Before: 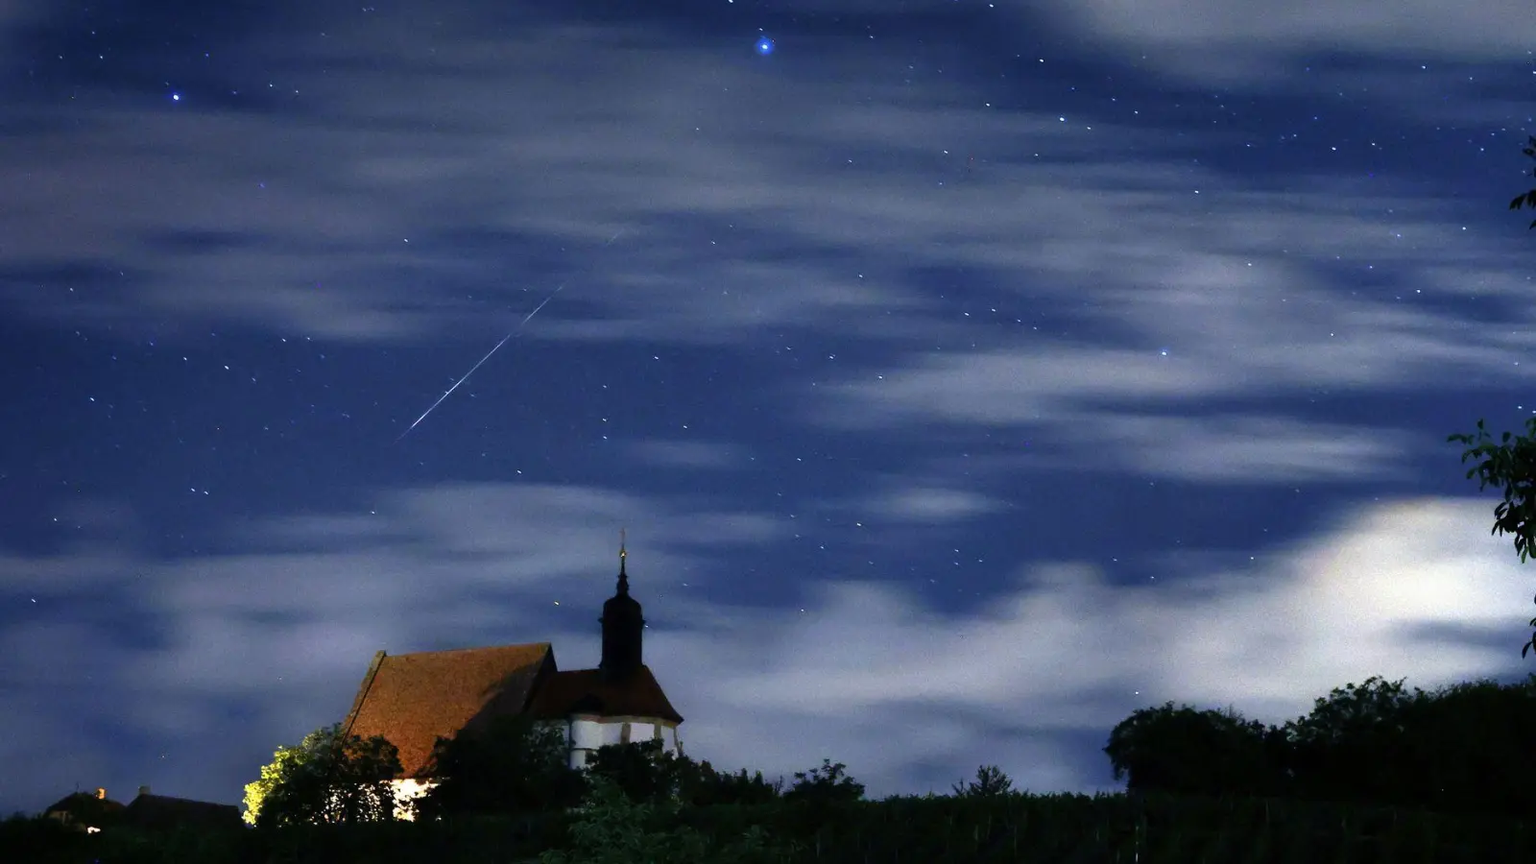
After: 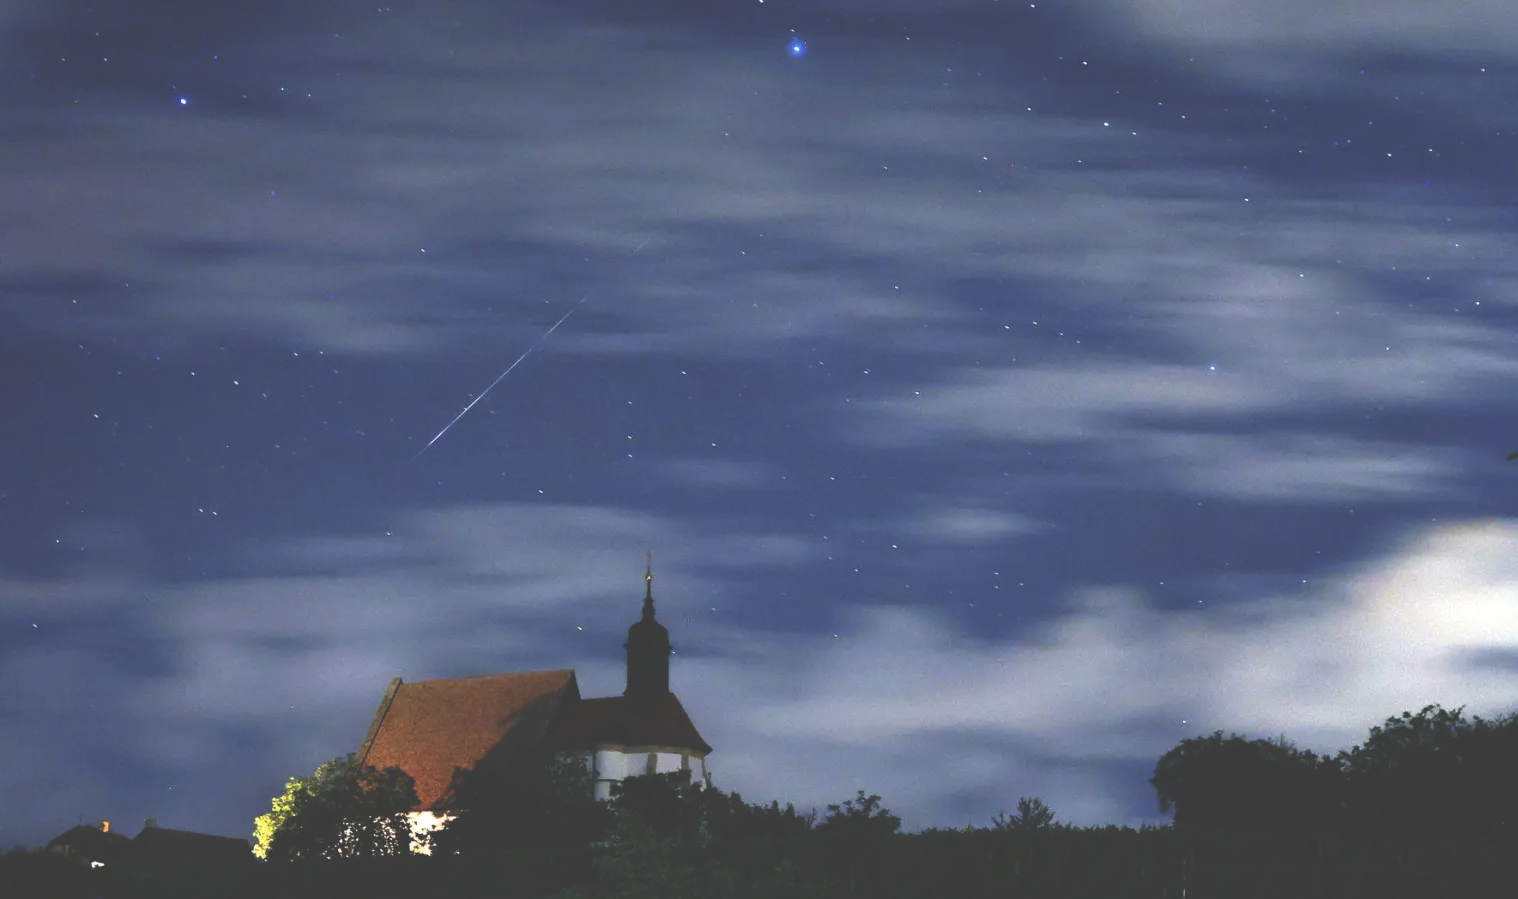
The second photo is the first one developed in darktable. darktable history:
exposure: black level correction -0.042, exposure 0.064 EV, compensate highlight preservation false
crop and rotate: left 0%, right 5.087%
